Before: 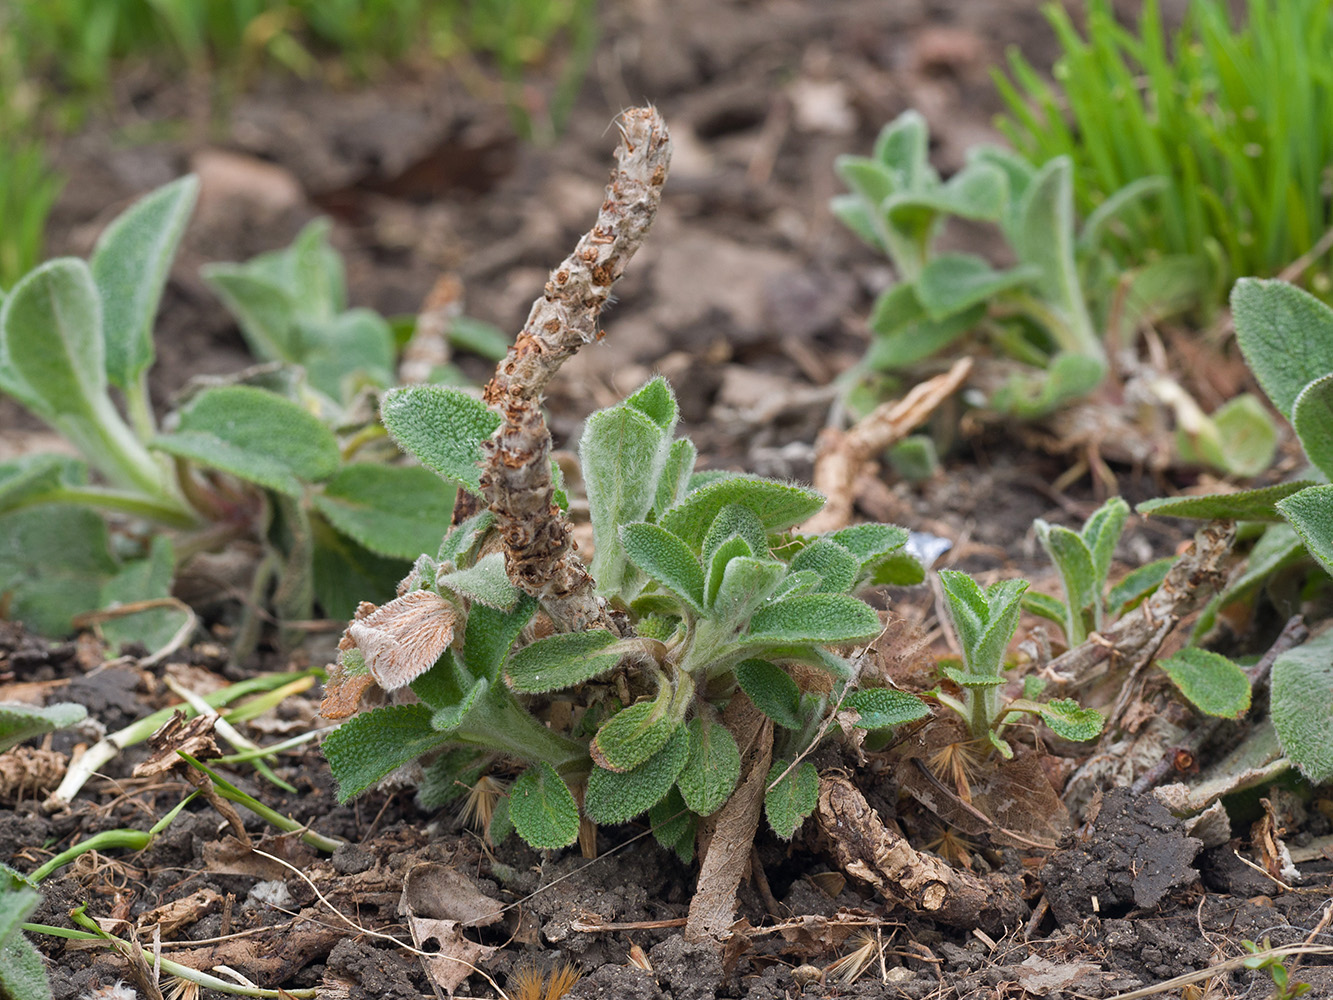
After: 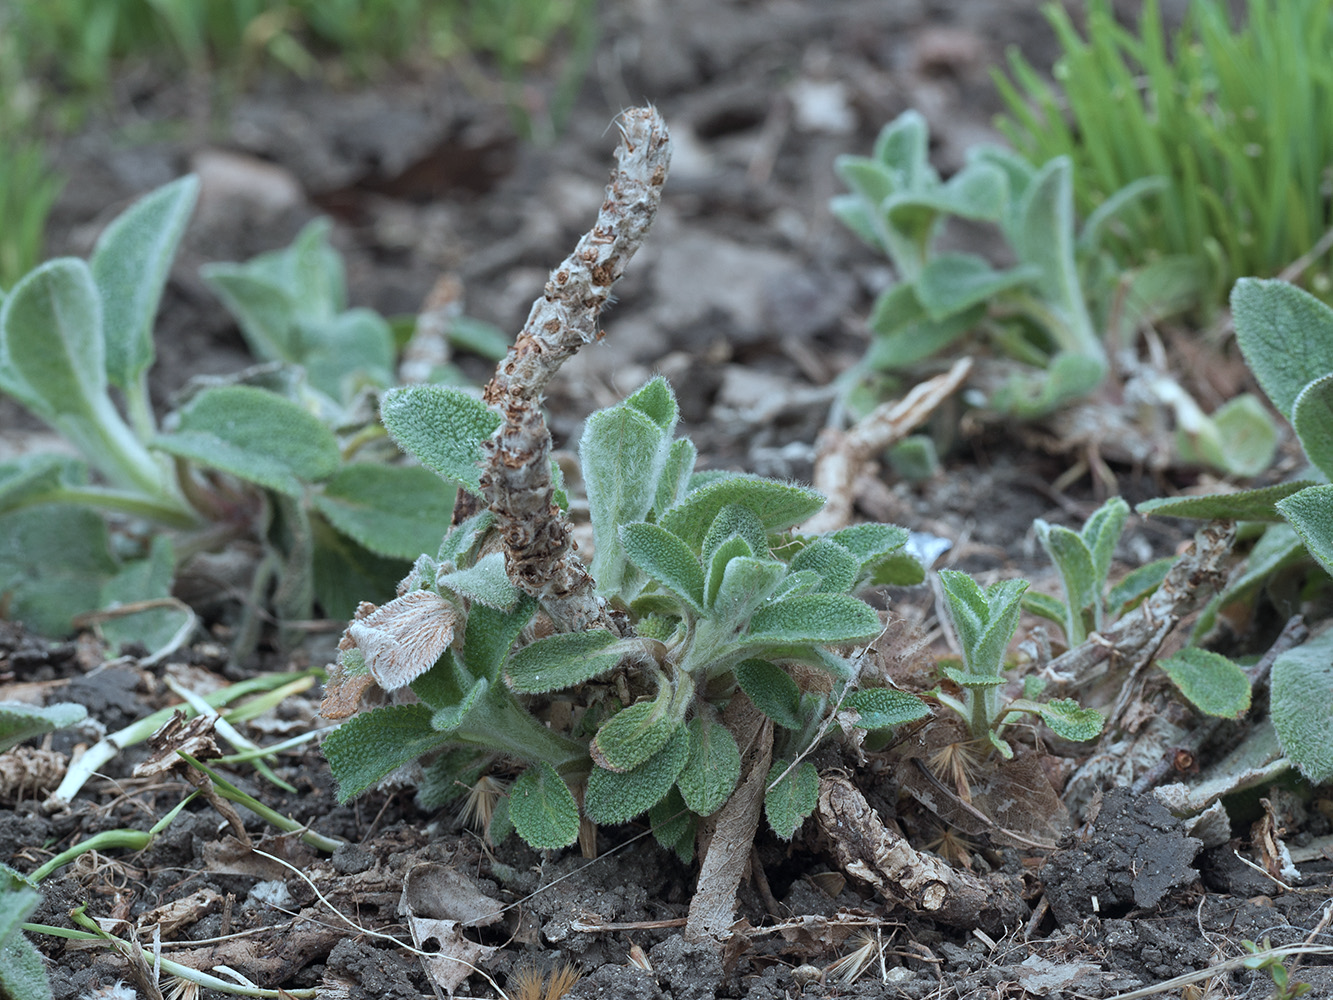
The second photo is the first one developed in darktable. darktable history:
white balance: red 0.983, blue 1.036
color correction: highlights a* -12.64, highlights b* -18.1, saturation 0.7
tone equalizer: on, module defaults
